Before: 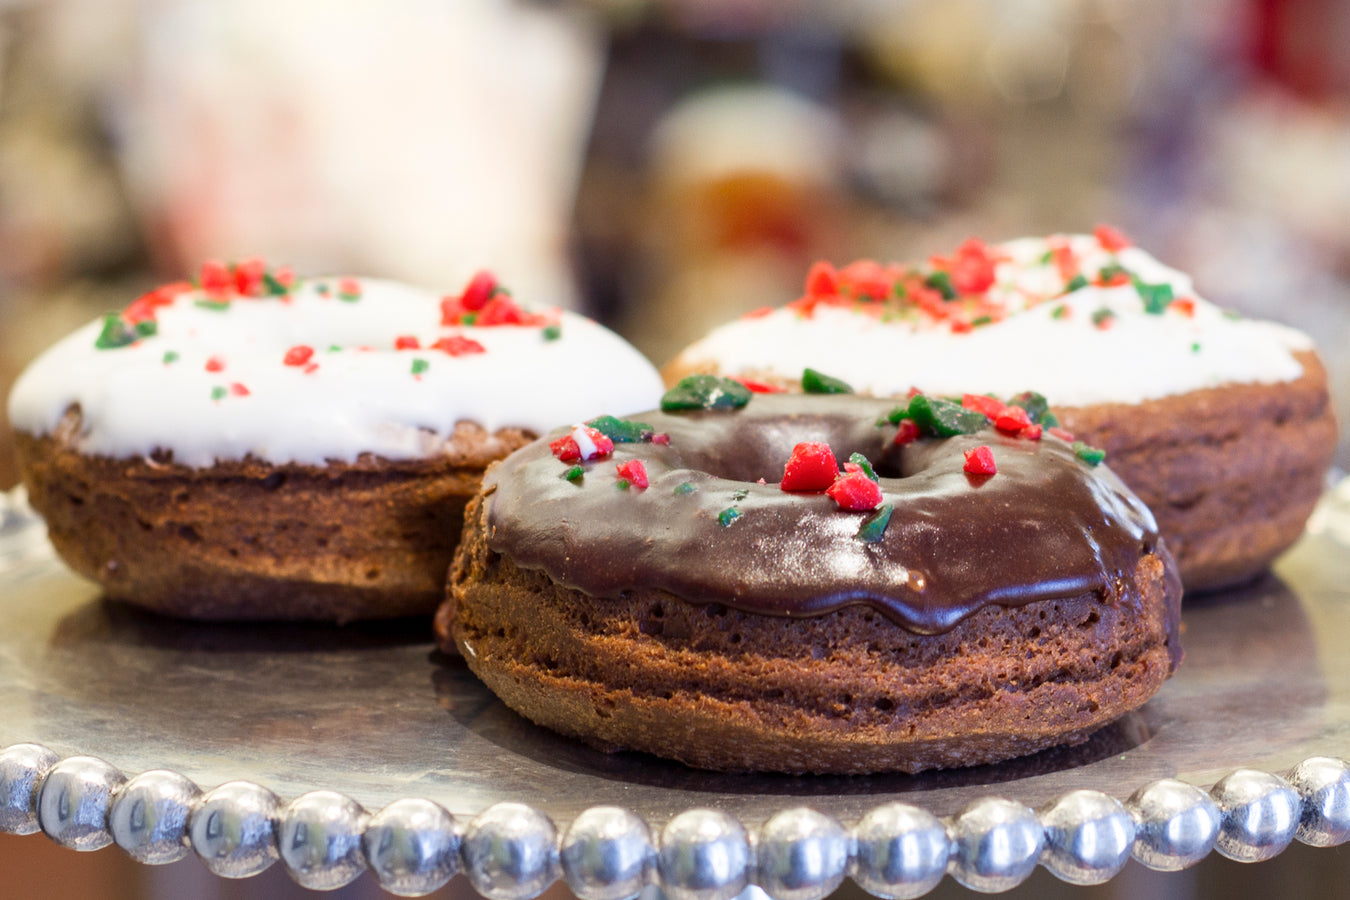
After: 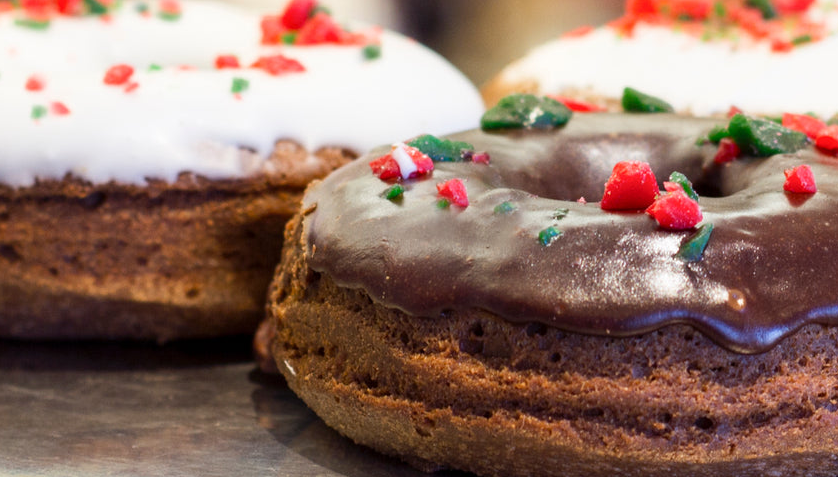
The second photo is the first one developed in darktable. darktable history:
crop: left 13.373%, top 31.289%, right 24.486%, bottom 15.622%
